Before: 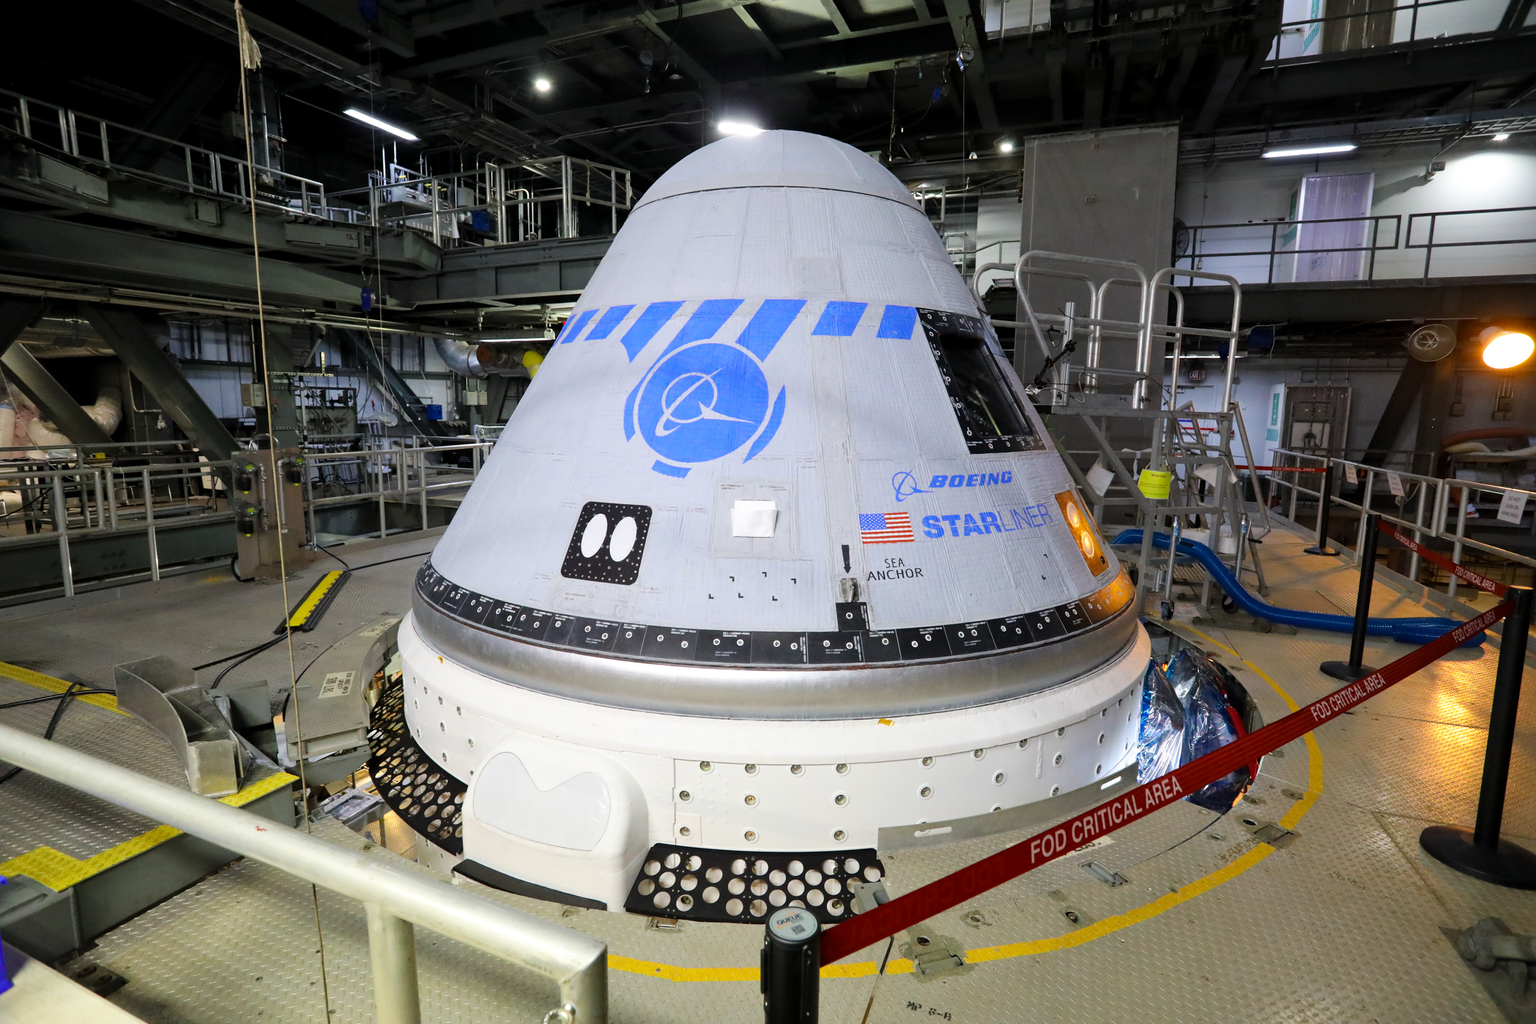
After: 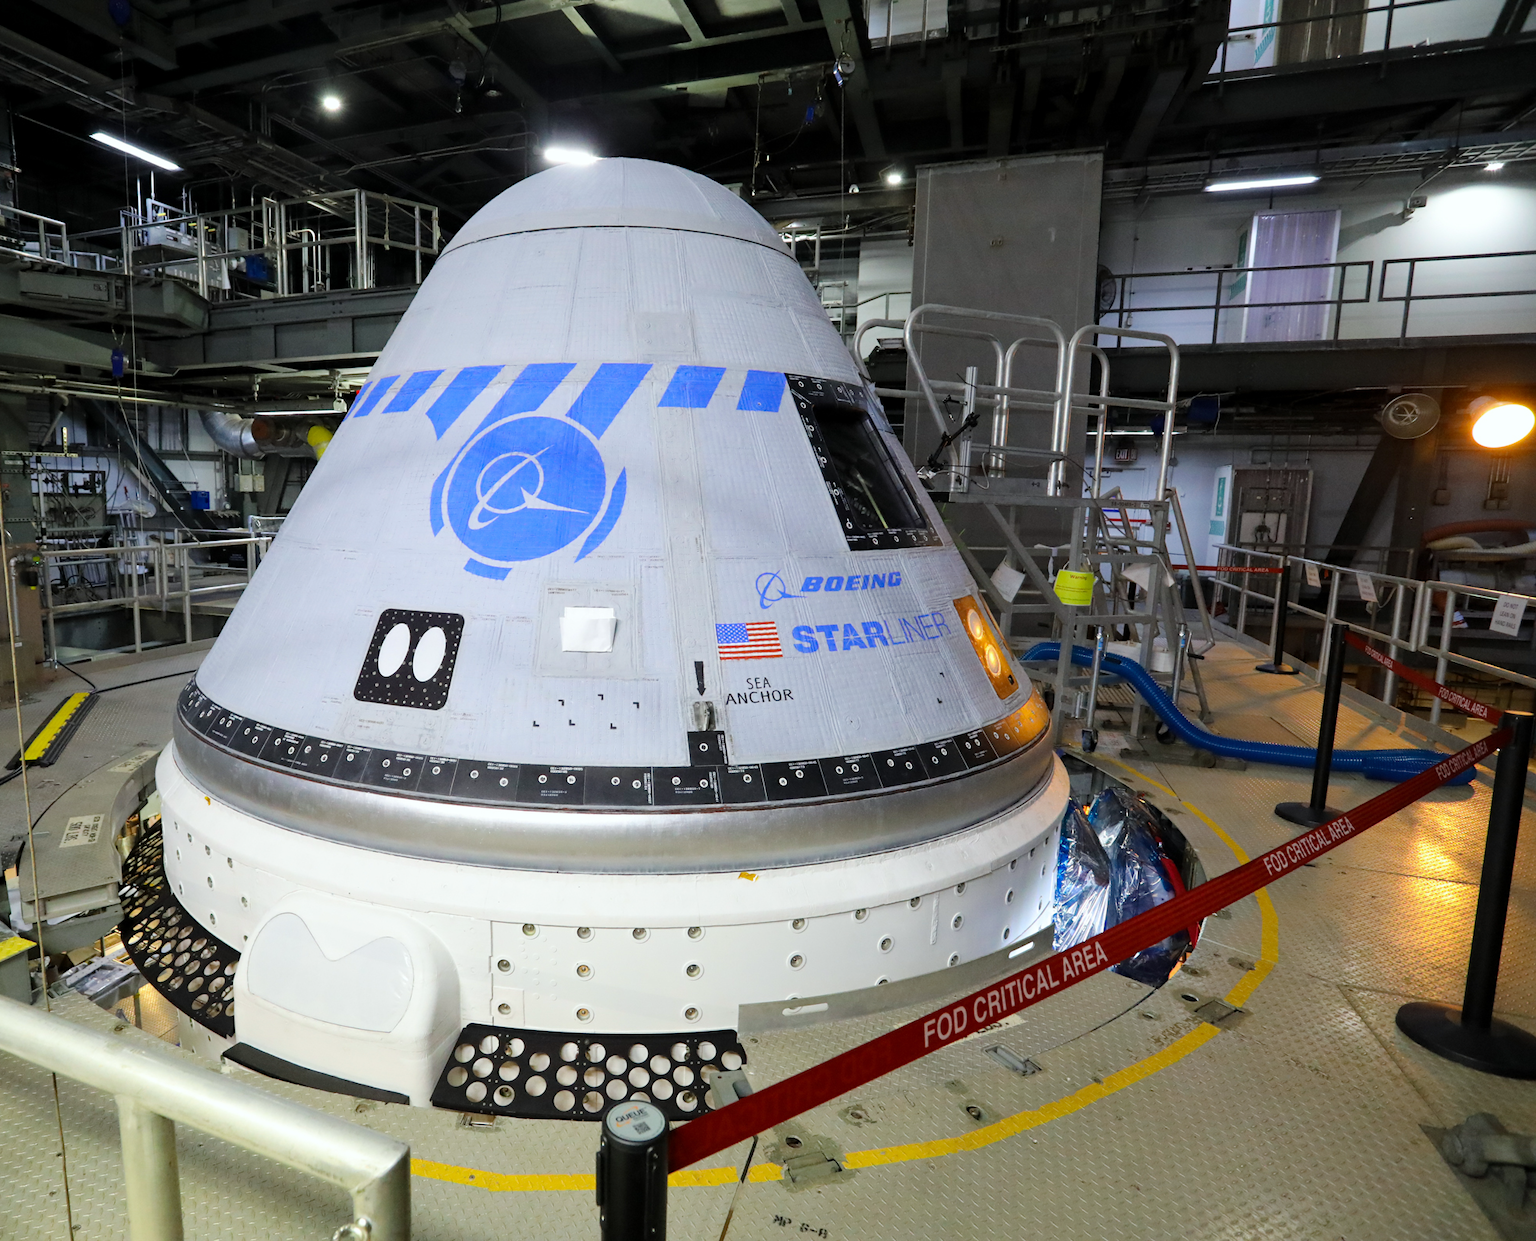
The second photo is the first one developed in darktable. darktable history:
crop: left 17.582%, bottom 0.031%
white balance: red 0.978, blue 0.999
